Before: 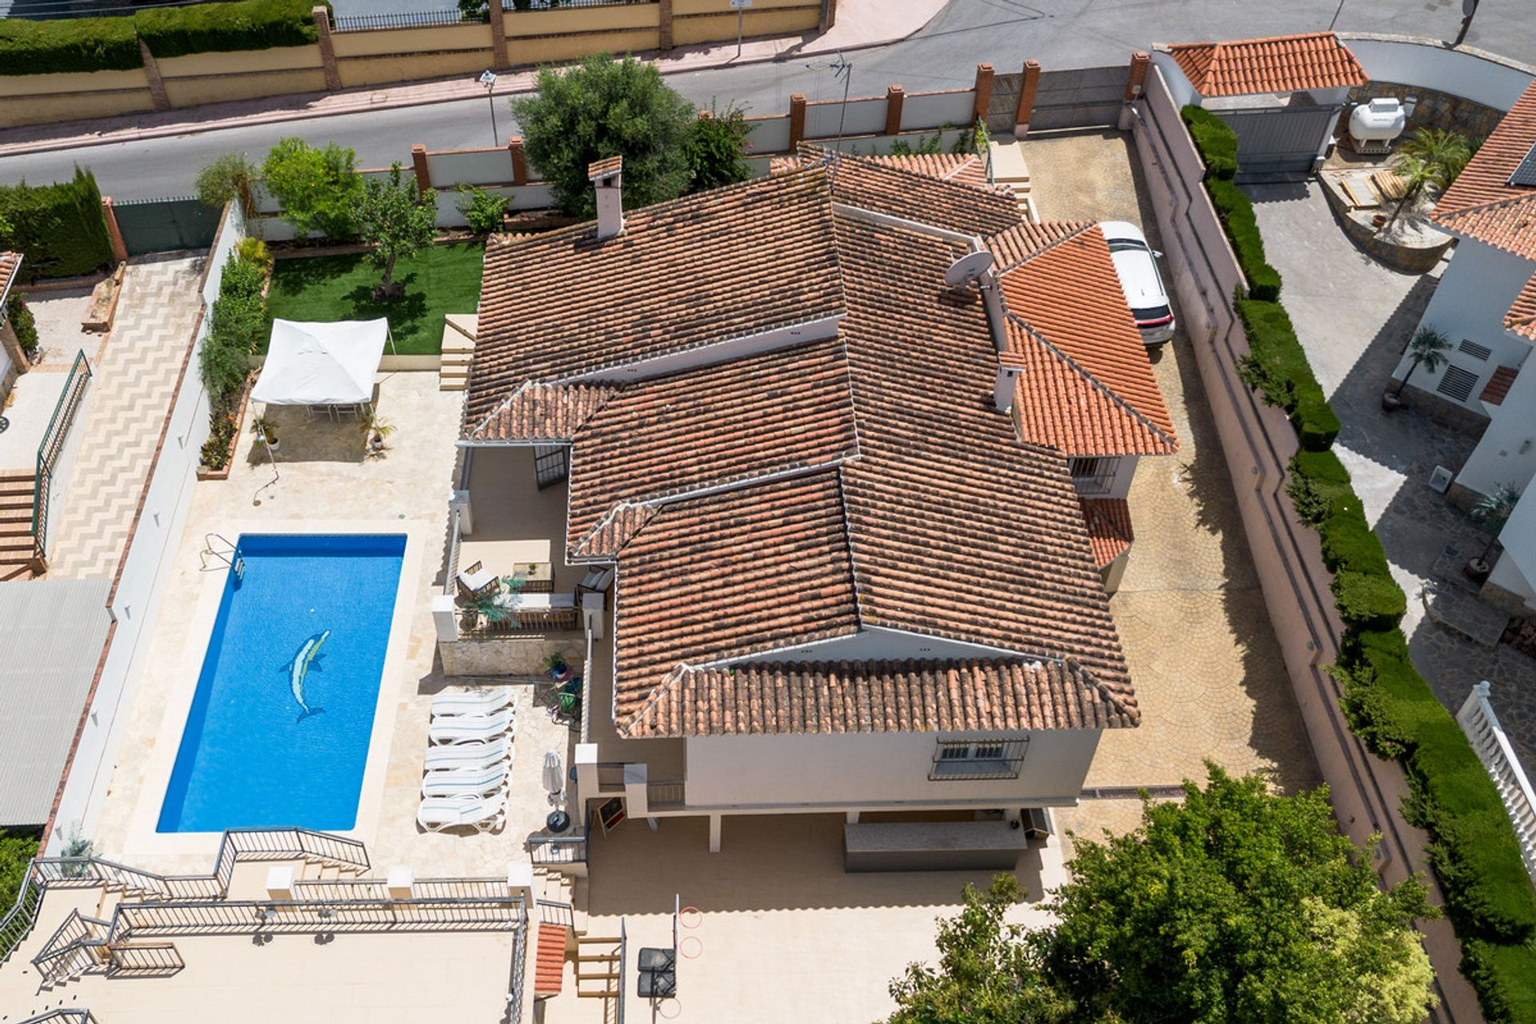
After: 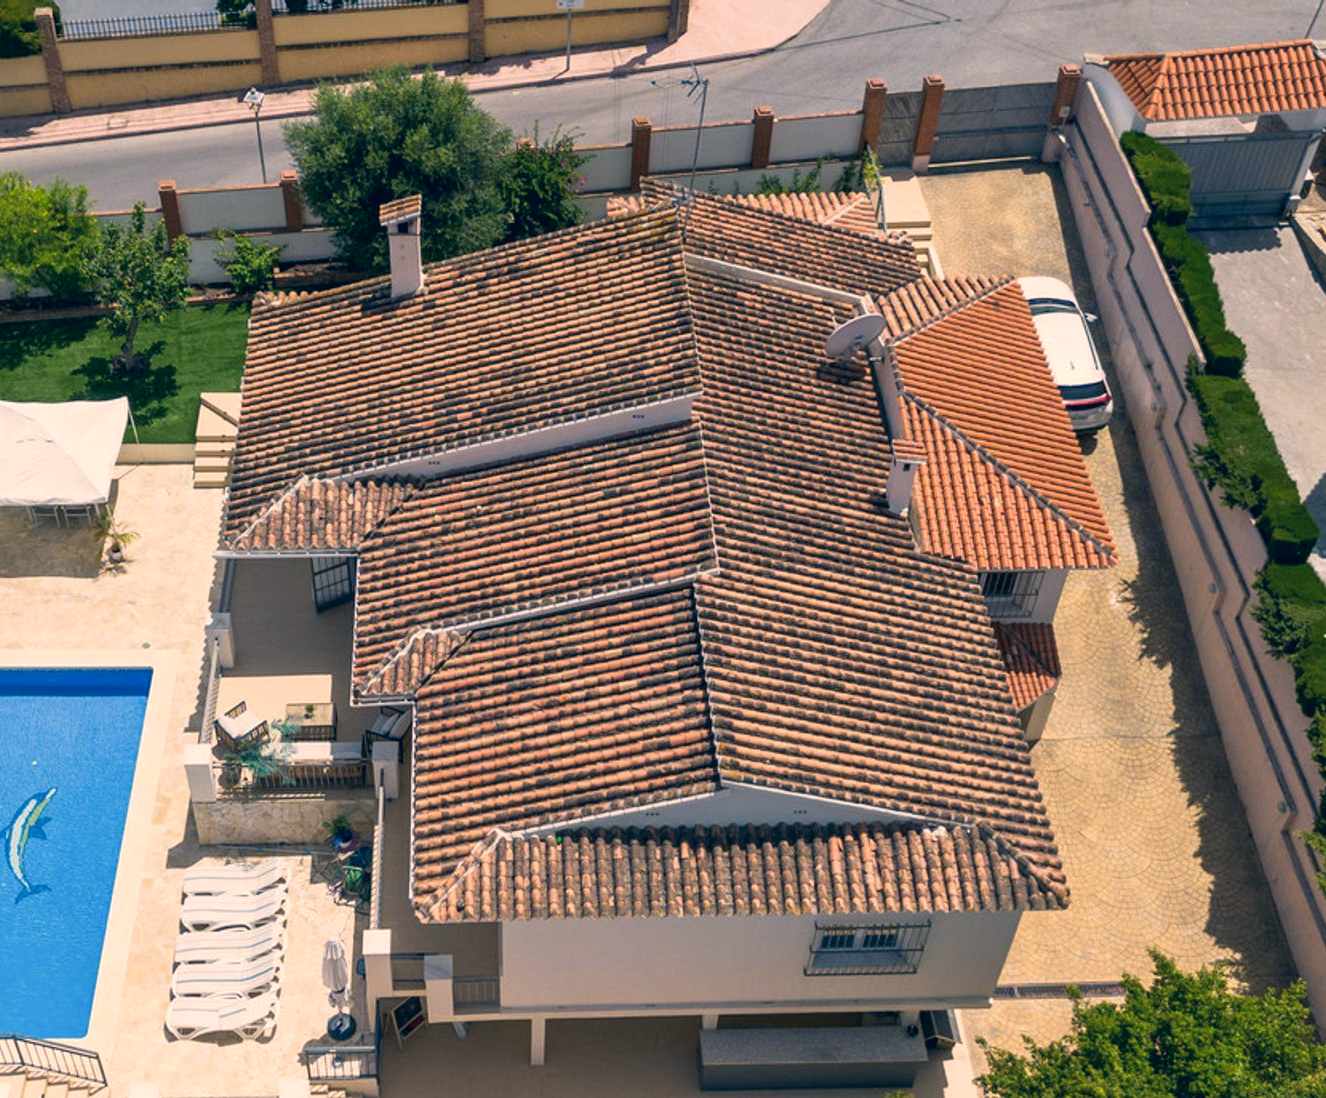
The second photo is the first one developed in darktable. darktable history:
crop: left 18.562%, right 12.354%, bottom 14.147%
color correction: highlights a* 10.27, highlights b* 14.44, shadows a* -9.54, shadows b* -14.82
